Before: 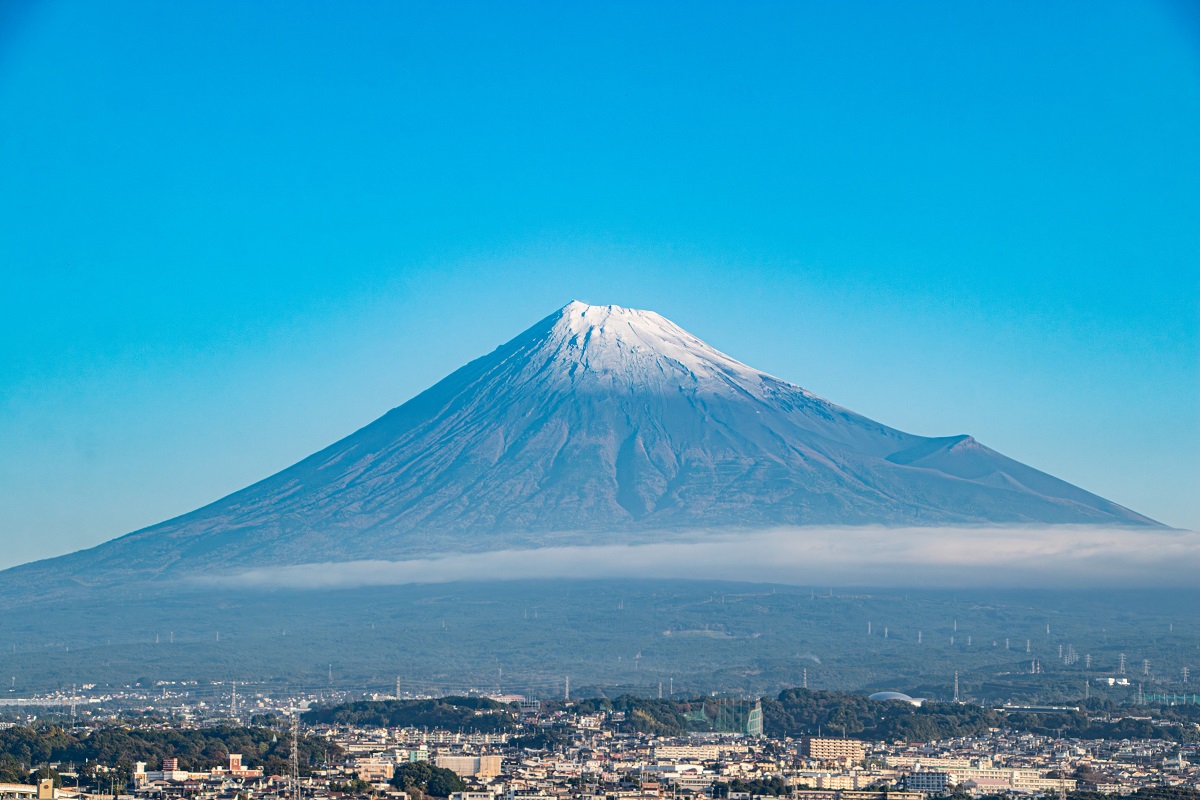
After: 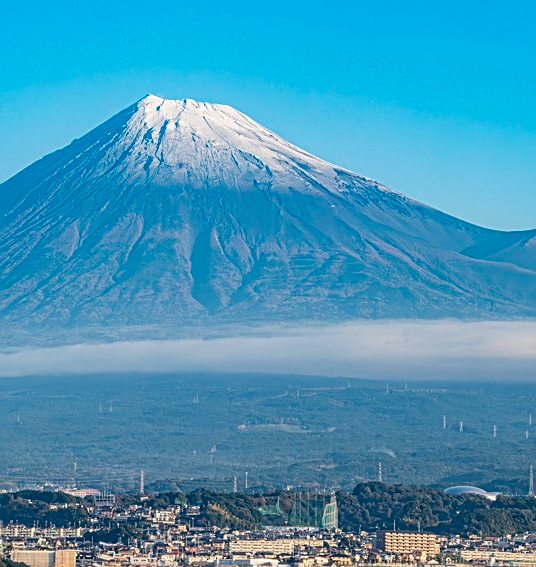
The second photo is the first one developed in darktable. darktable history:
crop: left 35.465%, top 25.753%, right 19.817%, bottom 3.361%
sharpen: on, module defaults
color balance rgb: perceptual saturation grading › global saturation 25.708%, contrast -9.382%
local contrast: detail 130%
